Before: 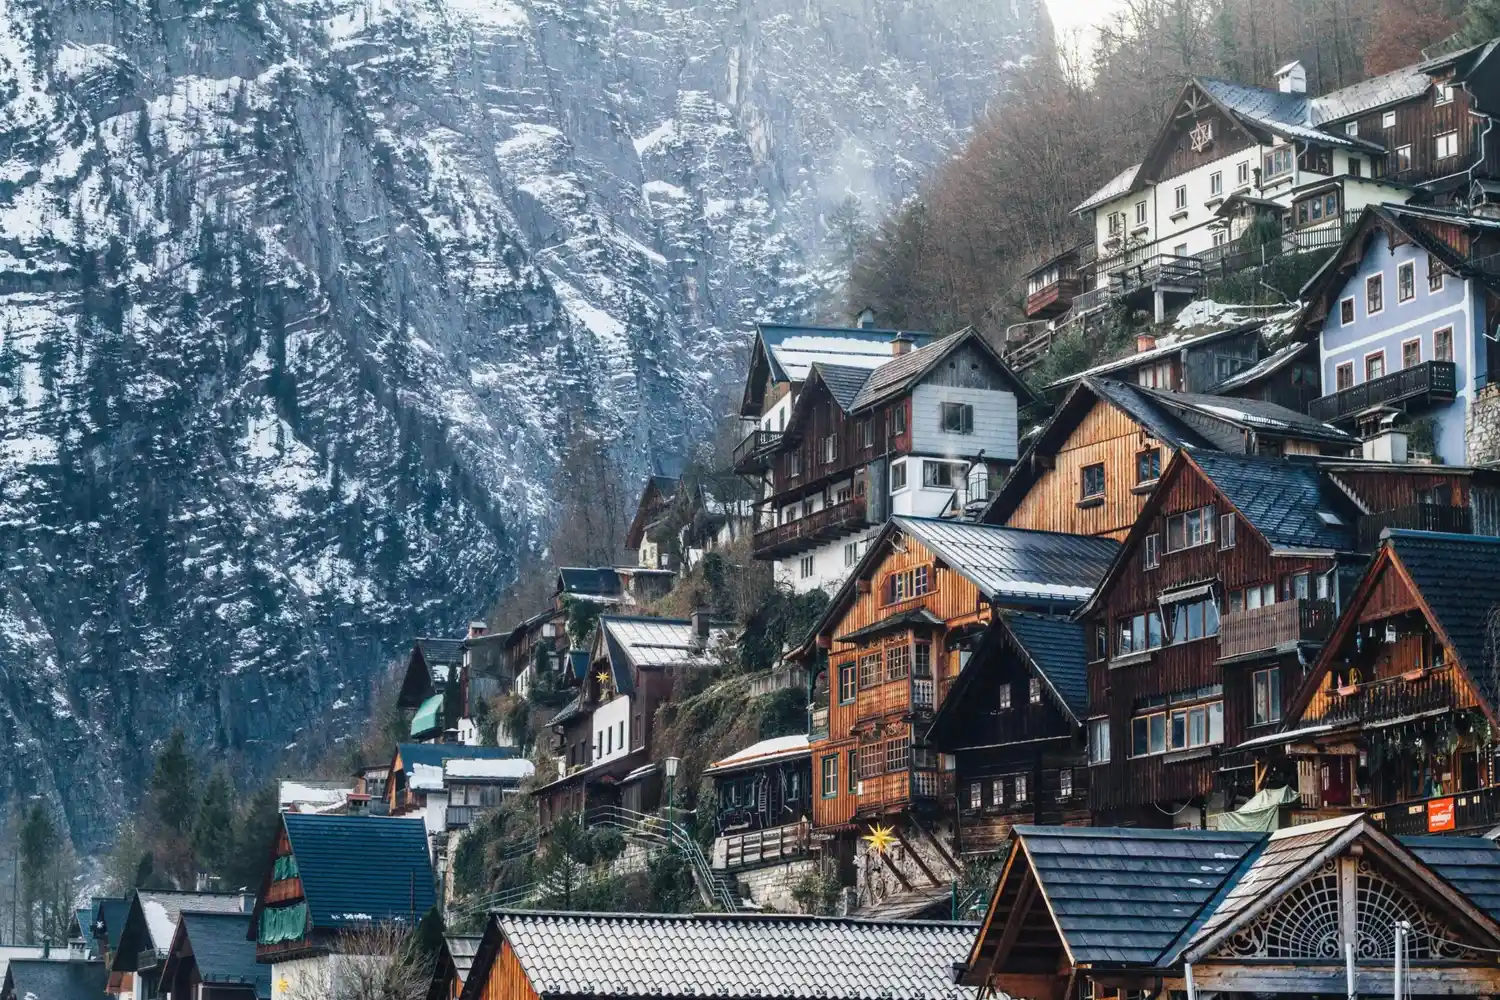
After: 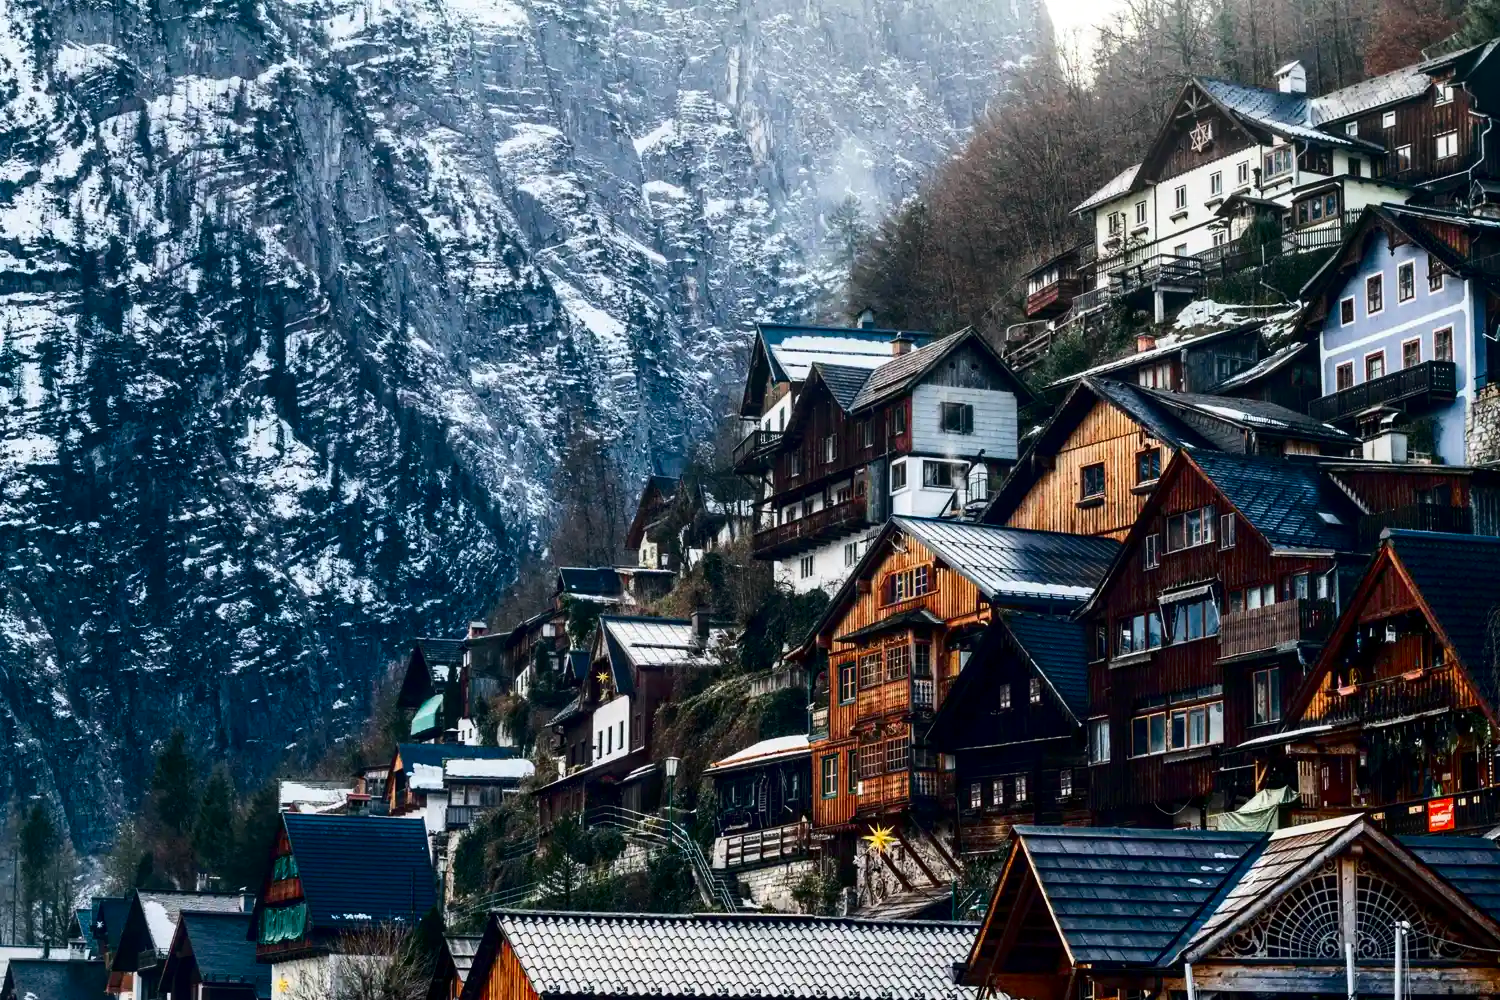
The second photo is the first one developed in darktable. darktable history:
local contrast: highlights 100%, shadows 100%, detail 120%, midtone range 0.2
contrast brightness saturation: contrast 0.22, brightness -0.19, saturation 0.24
